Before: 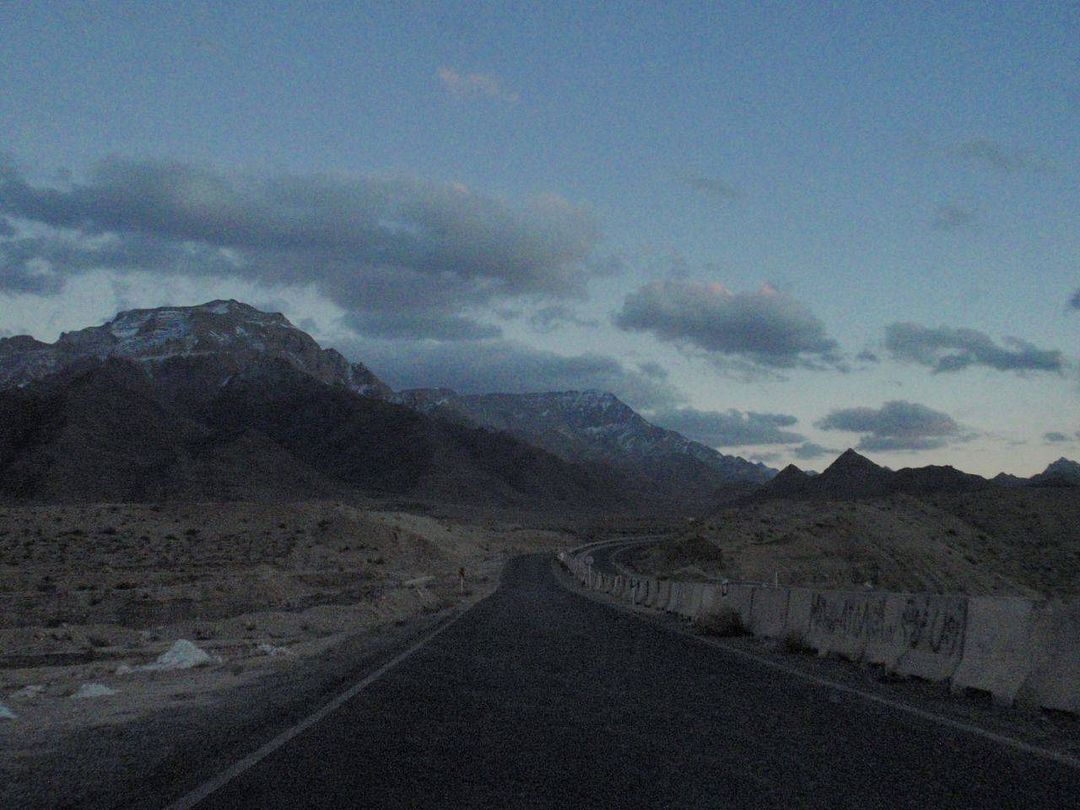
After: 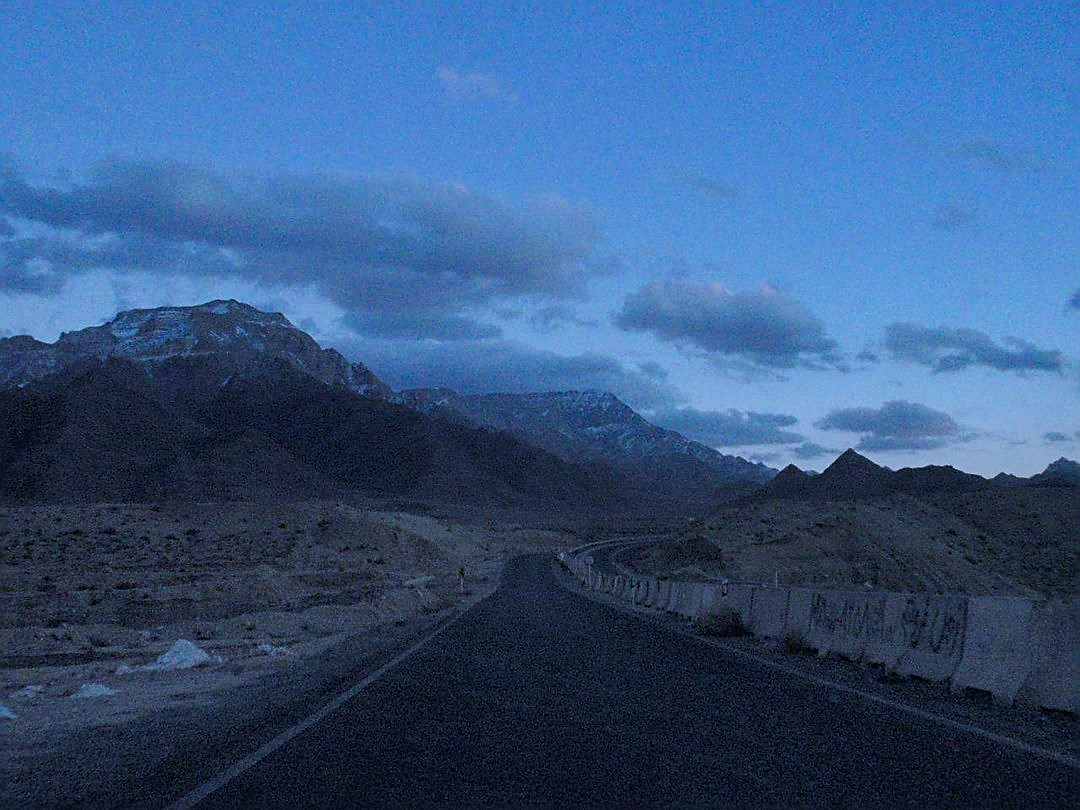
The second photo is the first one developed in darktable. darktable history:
color calibration: illuminant as shot in camera, adaptation linear Bradford (ICC v4), x 0.405, y 0.403, temperature 3537.98 K, saturation algorithm version 1 (2020)
sharpen: amount 0.491
